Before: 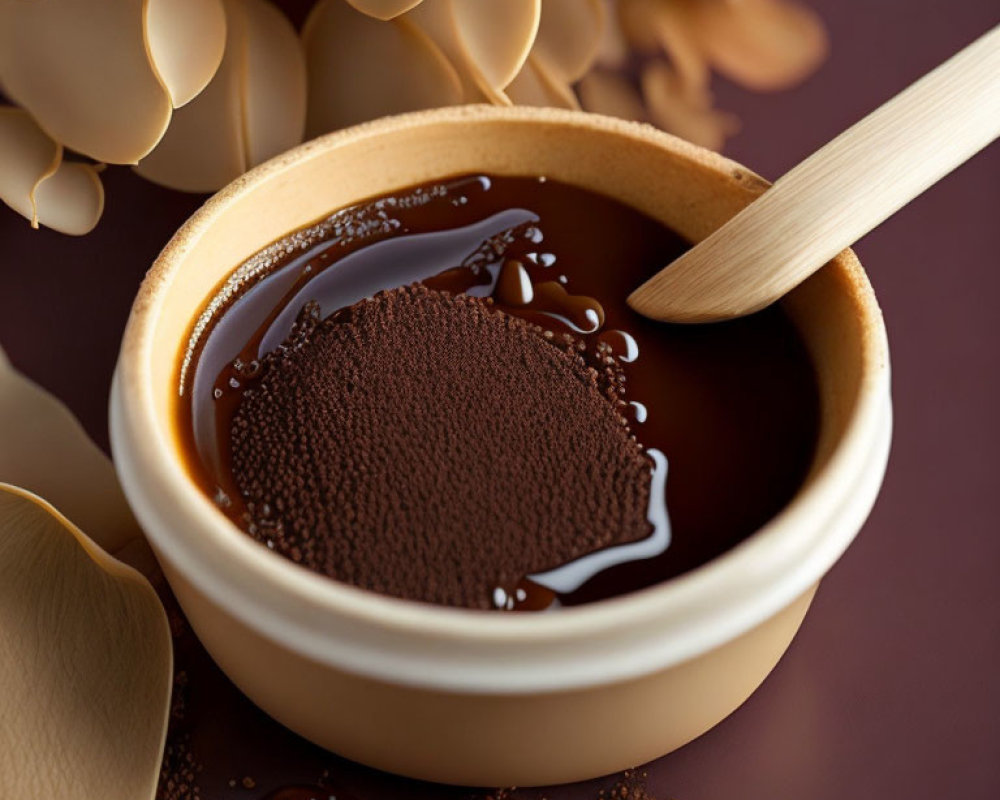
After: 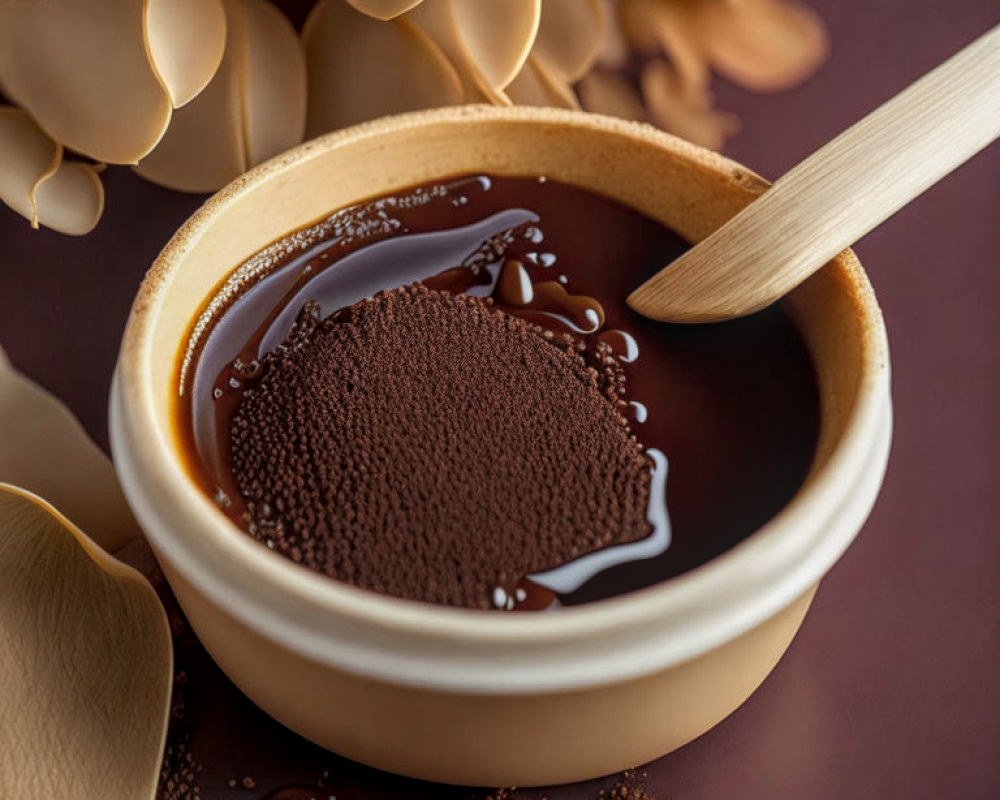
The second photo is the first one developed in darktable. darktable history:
local contrast: highlights 74%, shadows 55%, detail 177%, midtone range 0.204
